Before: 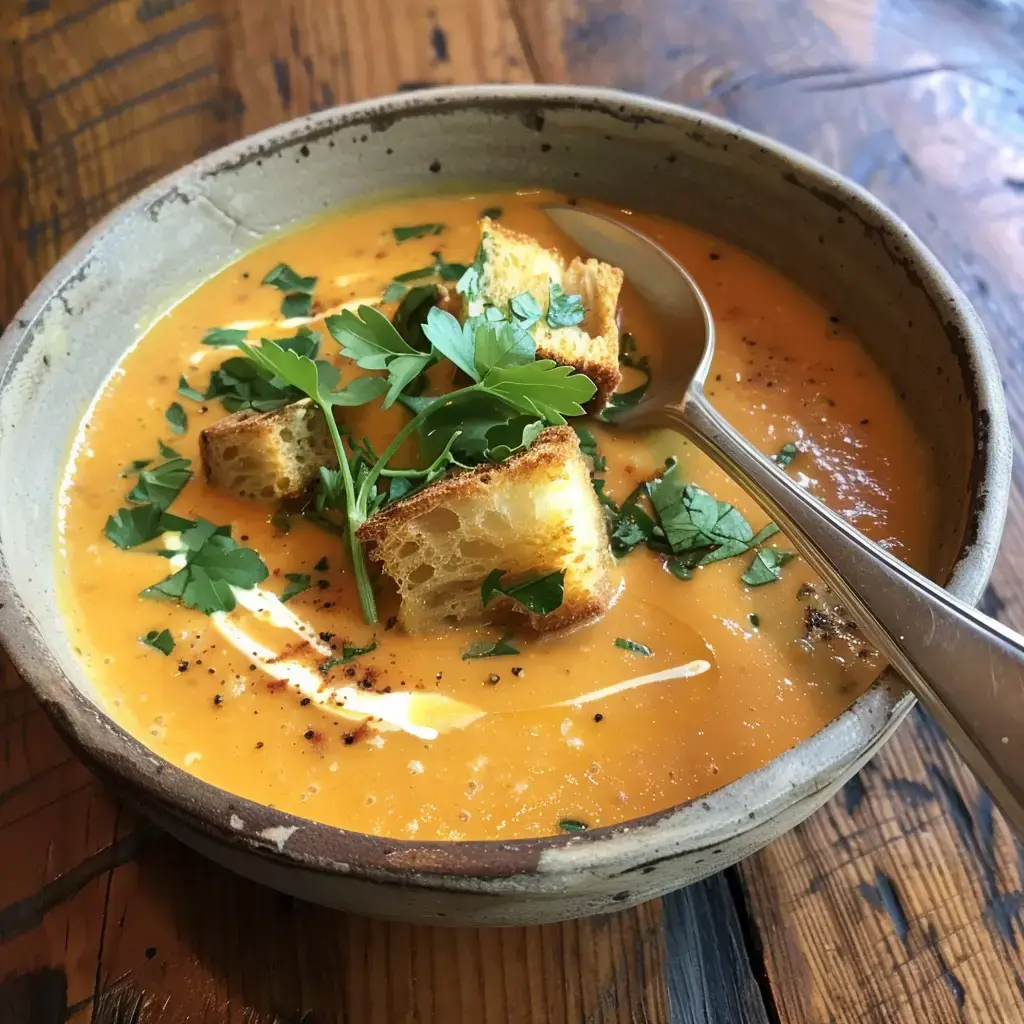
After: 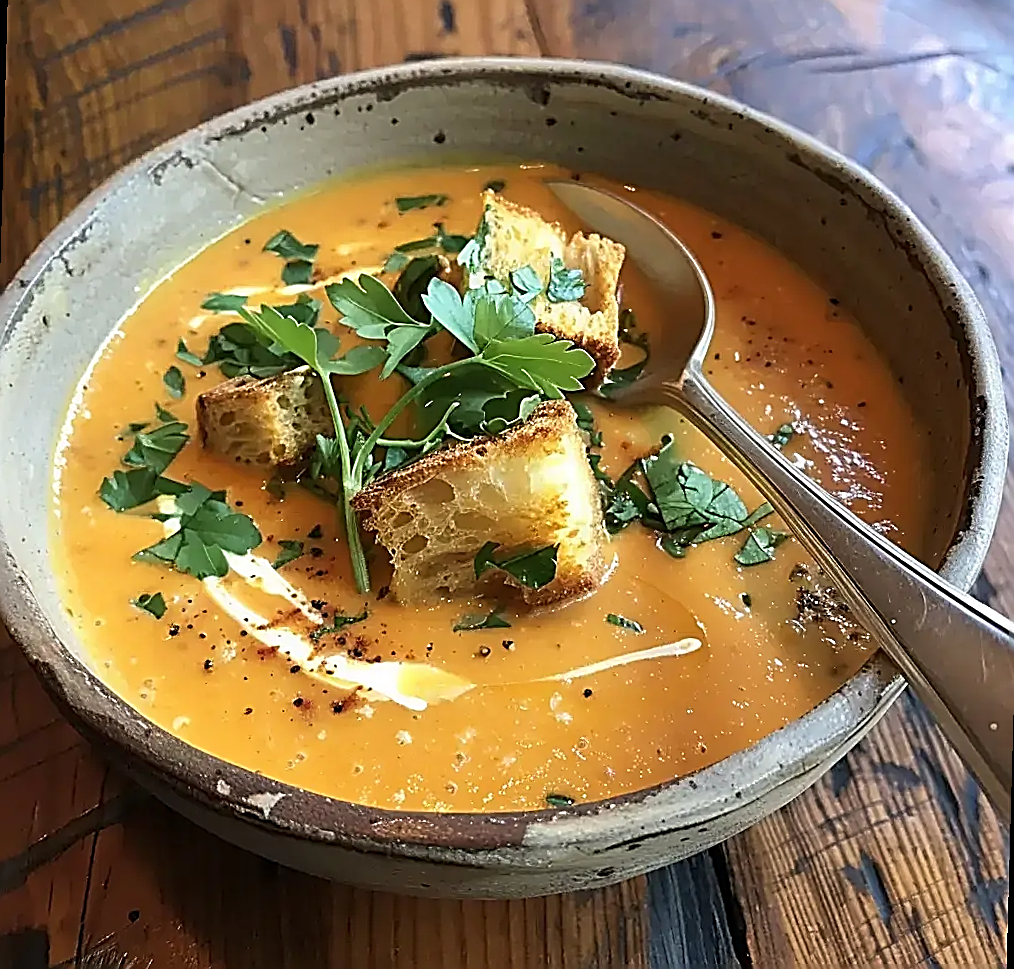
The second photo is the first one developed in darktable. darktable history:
rotate and perspective: rotation 1.57°, crop left 0.018, crop right 0.982, crop top 0.039, crop bottom 0.961
sharpen: amount 2
